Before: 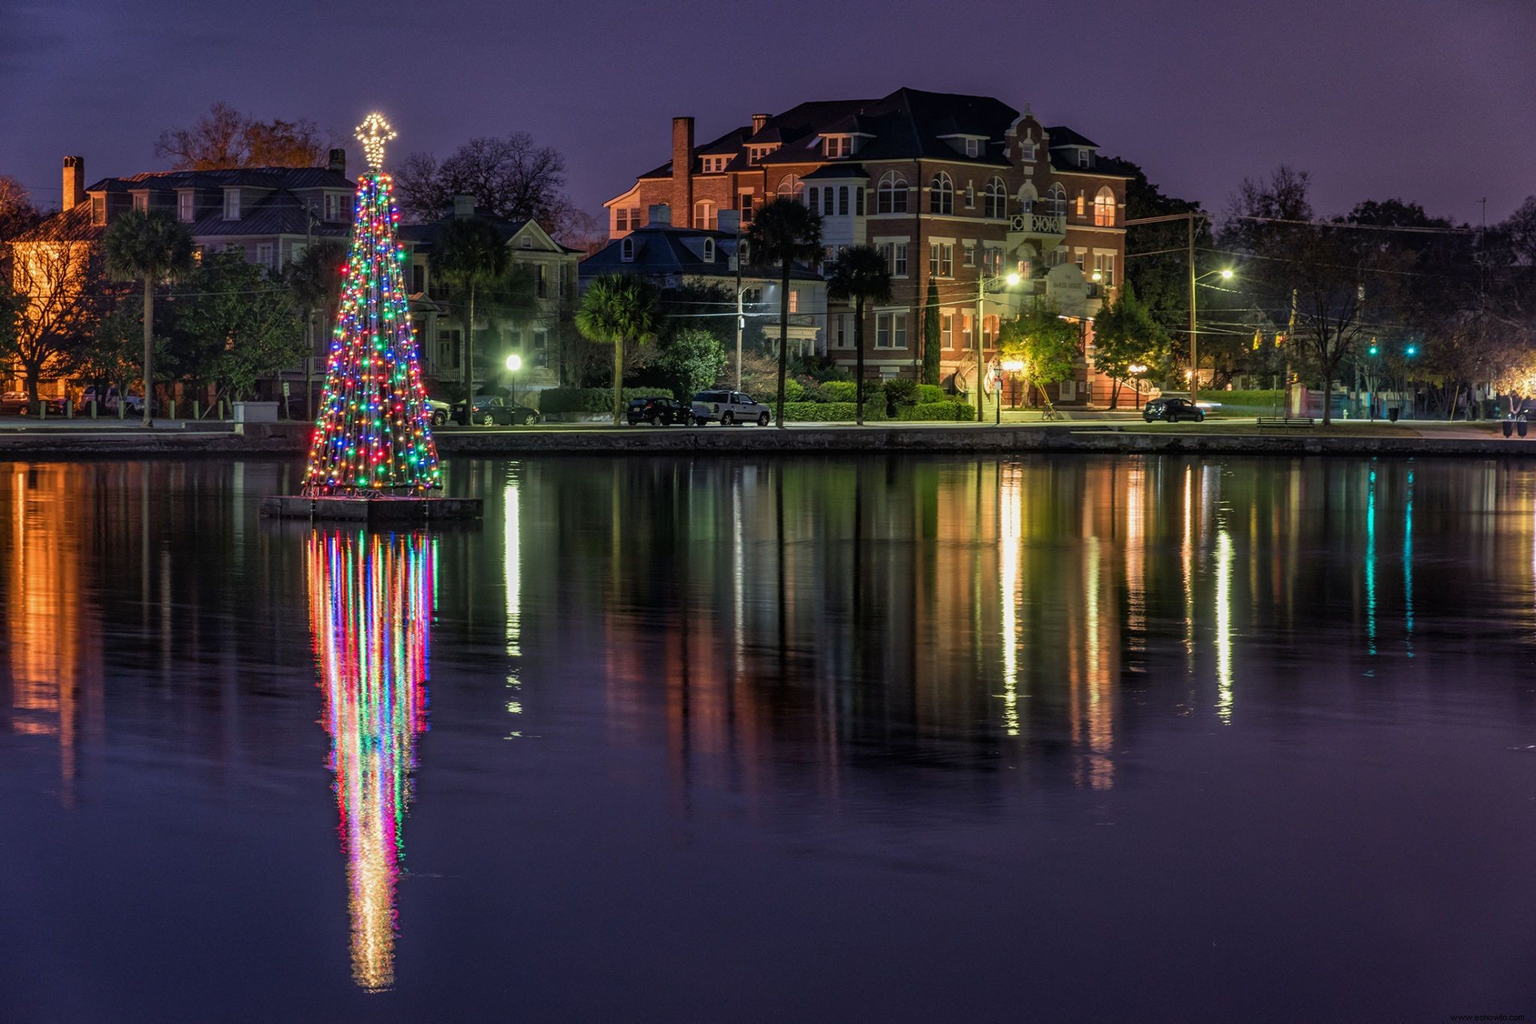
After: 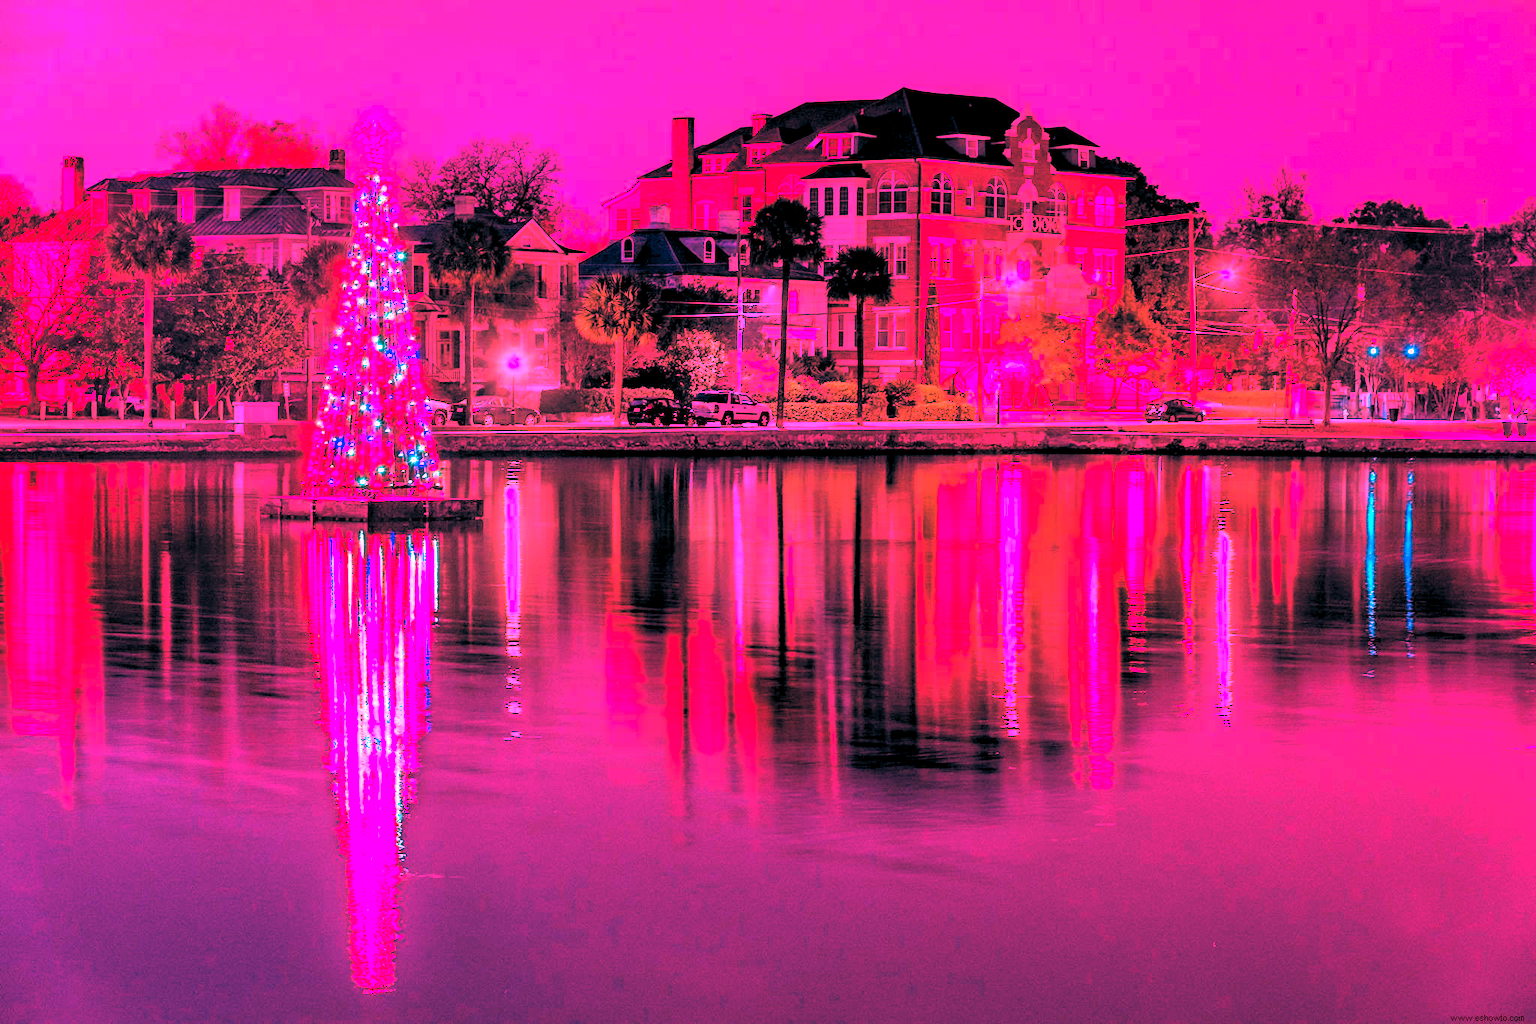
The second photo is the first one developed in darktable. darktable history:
rgb levels: levels [[0.013, 0.434, 0.89], [0, 0.5, 1], [0, 0.5, 1]]
white balance: red 4.26, blue 1.802
color balance: lift [1.016, 0.983, 1, 1.017], gamma [0.958, 1, 1, 1], gain [0.981, 1.007, 0.993, 1.002], input saturation 118.26%, contrast 13.43%, contrast fulcrum 21.62%, output saturation 82.76%
